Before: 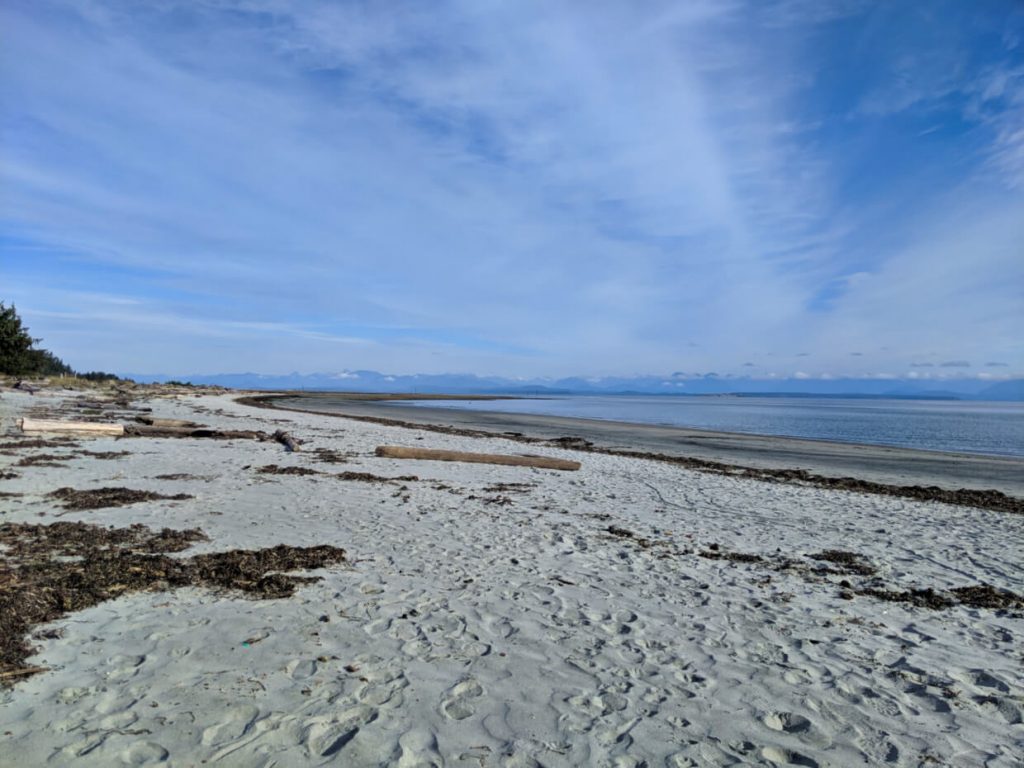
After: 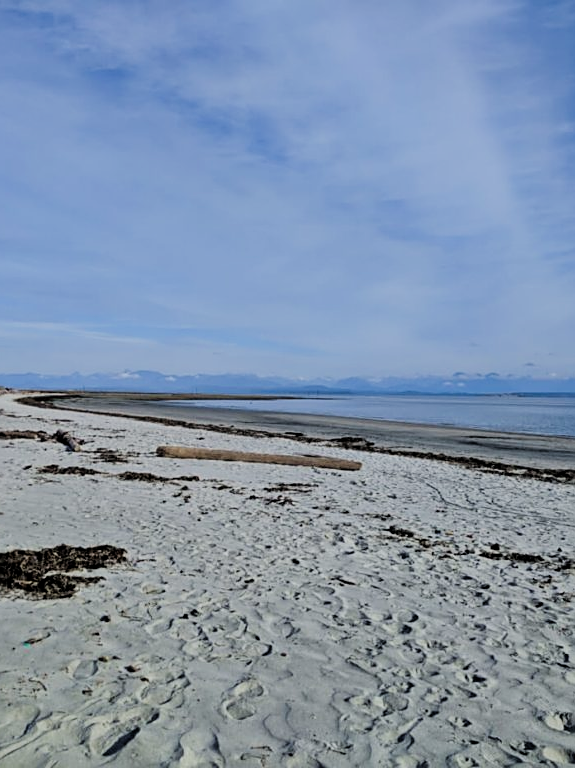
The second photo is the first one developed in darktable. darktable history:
filmic rgb: middle gray luminance 28.77%, black relative exposure -10.28 EV, white relative exposure 5.49 EV, threshold 3 EV, target black luminance 0%, hardness 3.92, latitude 2.47%, contrast 1.128, highlights saturation mix 6.05%, shadows ↔ highlights balance 15.02%, enable highlight reconstruction true
sharpen: on, module defaults
crop: left 21.422%, right 22.365%
